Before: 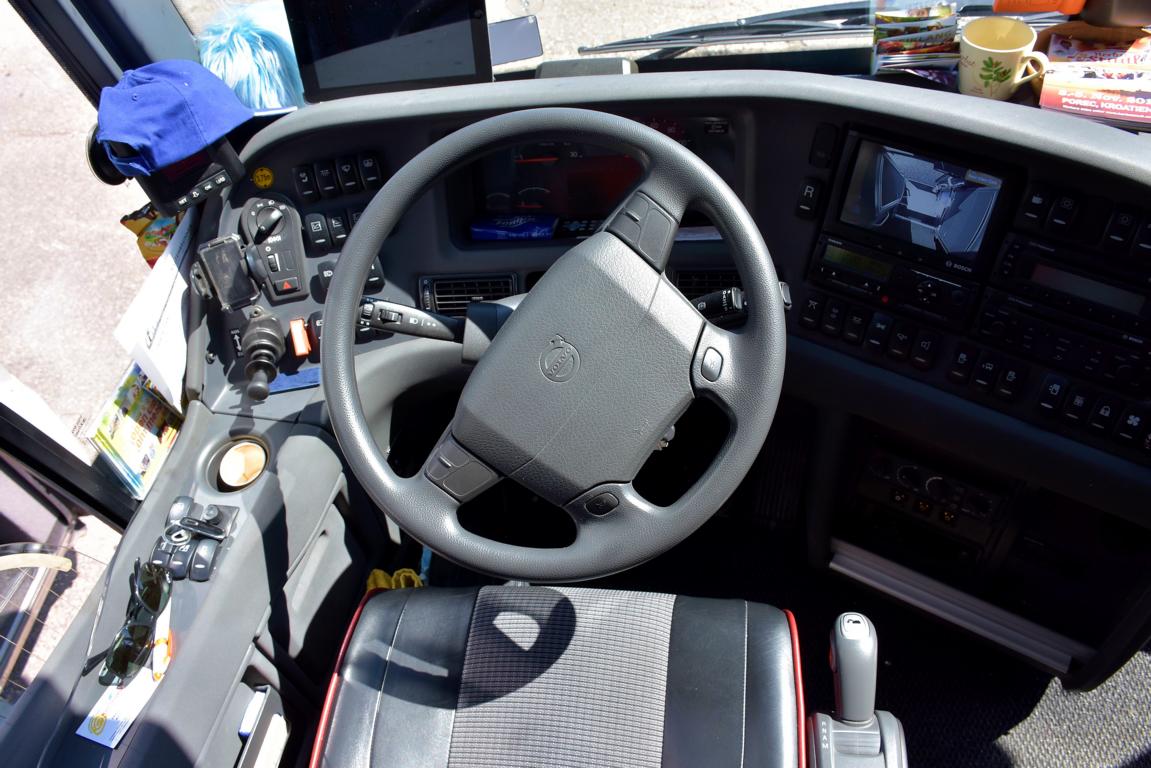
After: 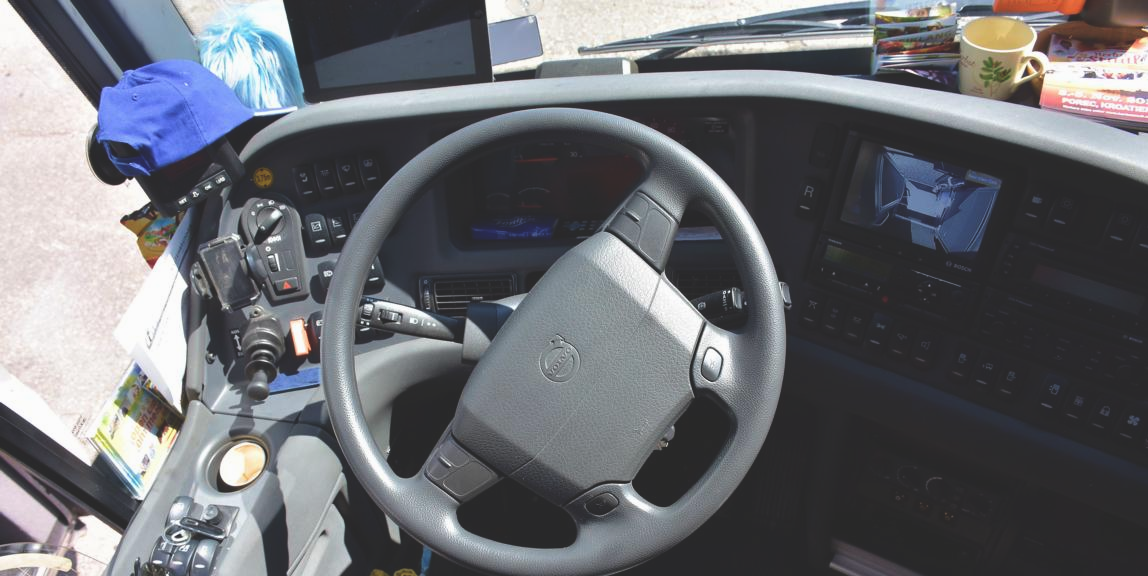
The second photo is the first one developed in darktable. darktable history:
exposure: black level correction -0.023, exposure -0.039 EV, compensate highlight preservation false
crop: bottom 24.967%
